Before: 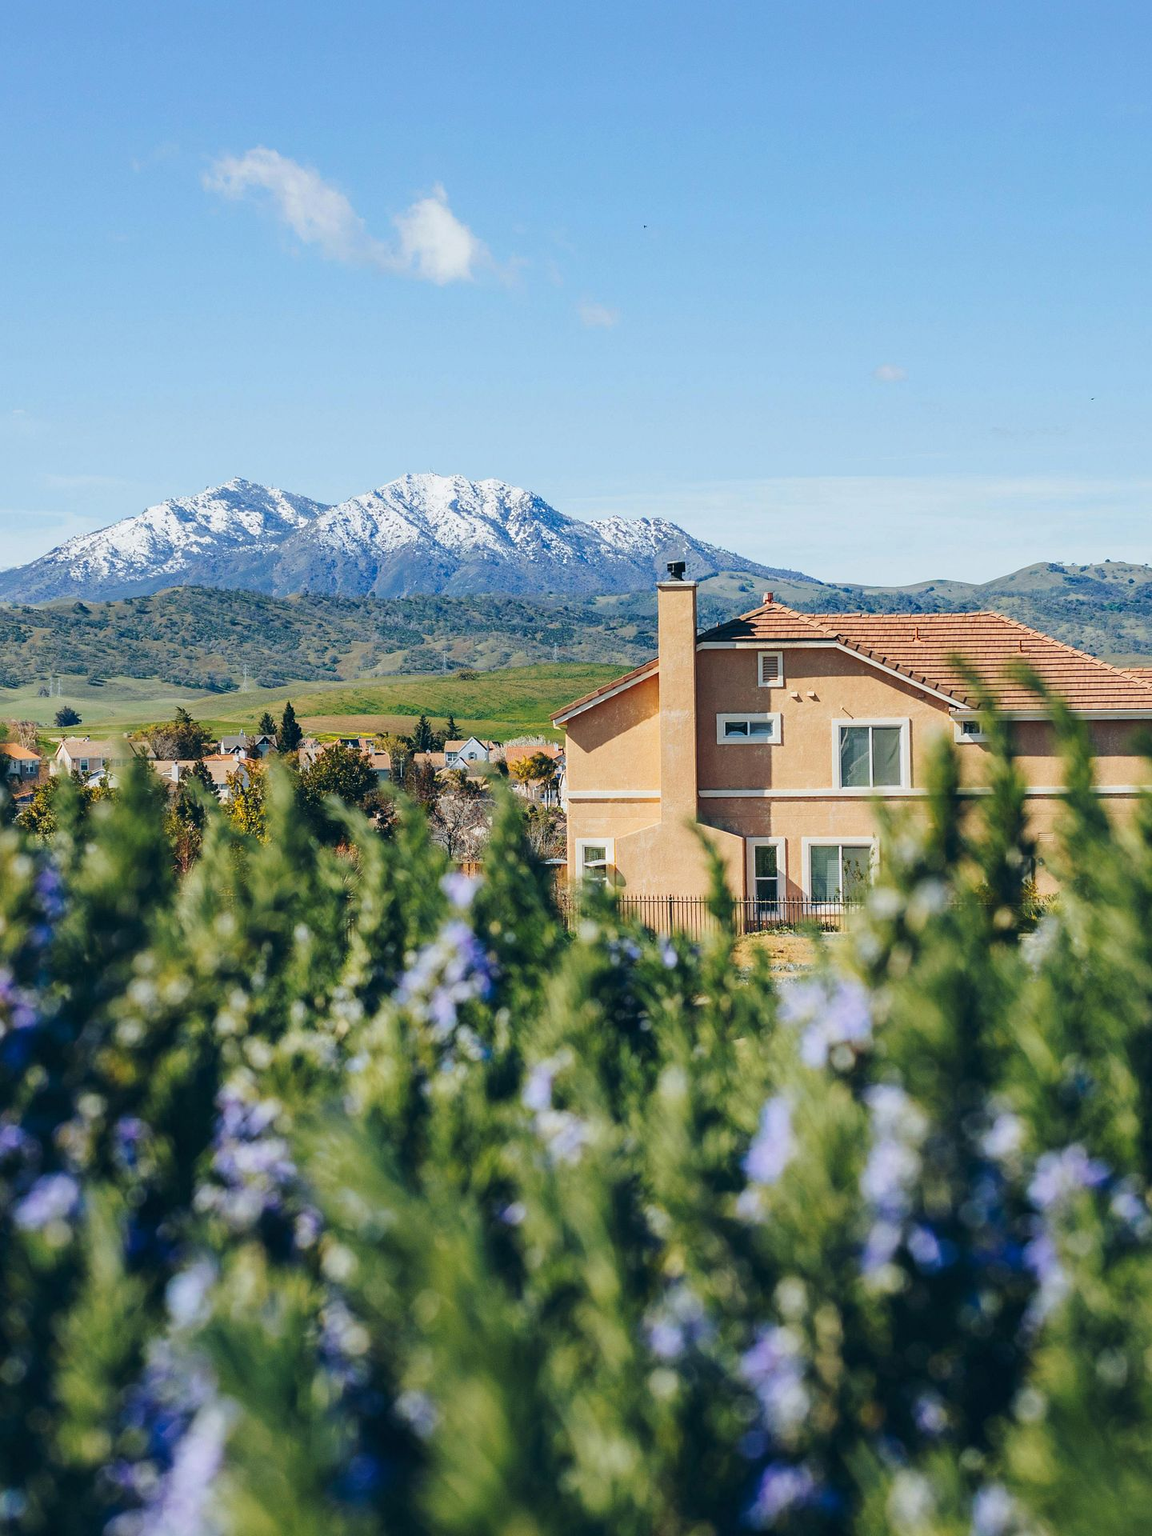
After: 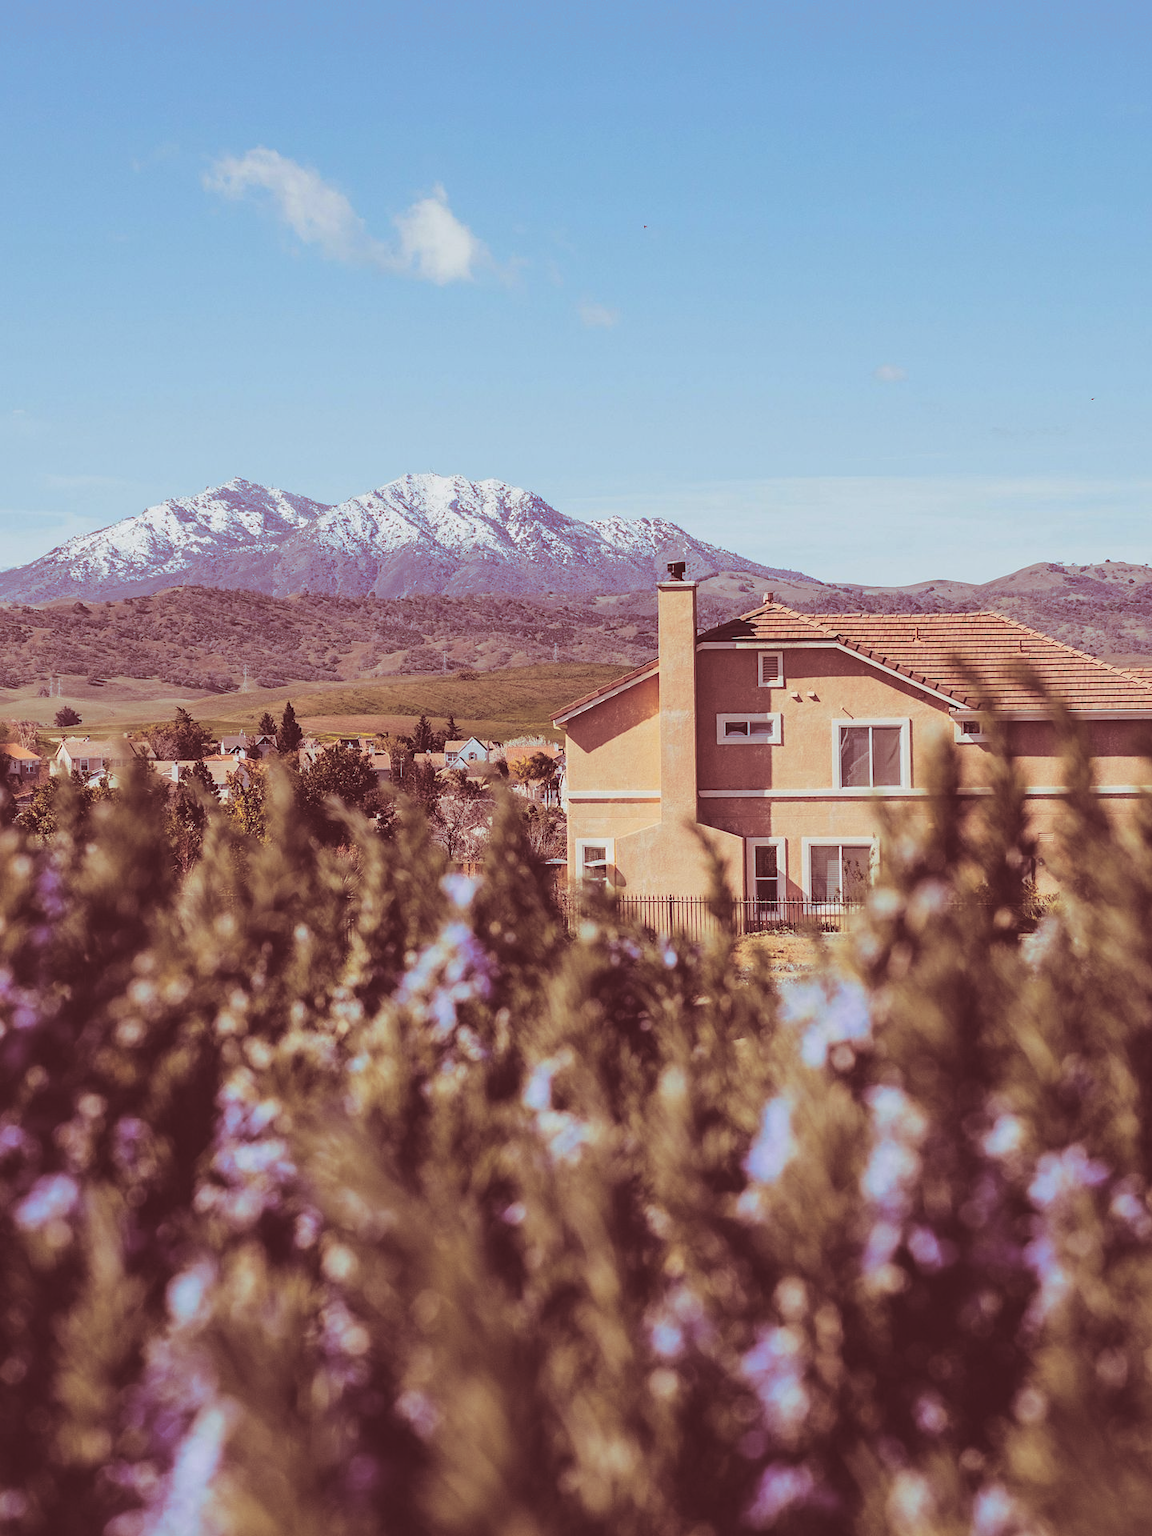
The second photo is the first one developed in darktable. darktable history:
color balance: lift [1.01, 1, 1, 1], gamma [1.097, 1, 1, 1], gain [0.85, 1, 1, 1]
split-toning: highlights › saturation 0, balance -61.83
